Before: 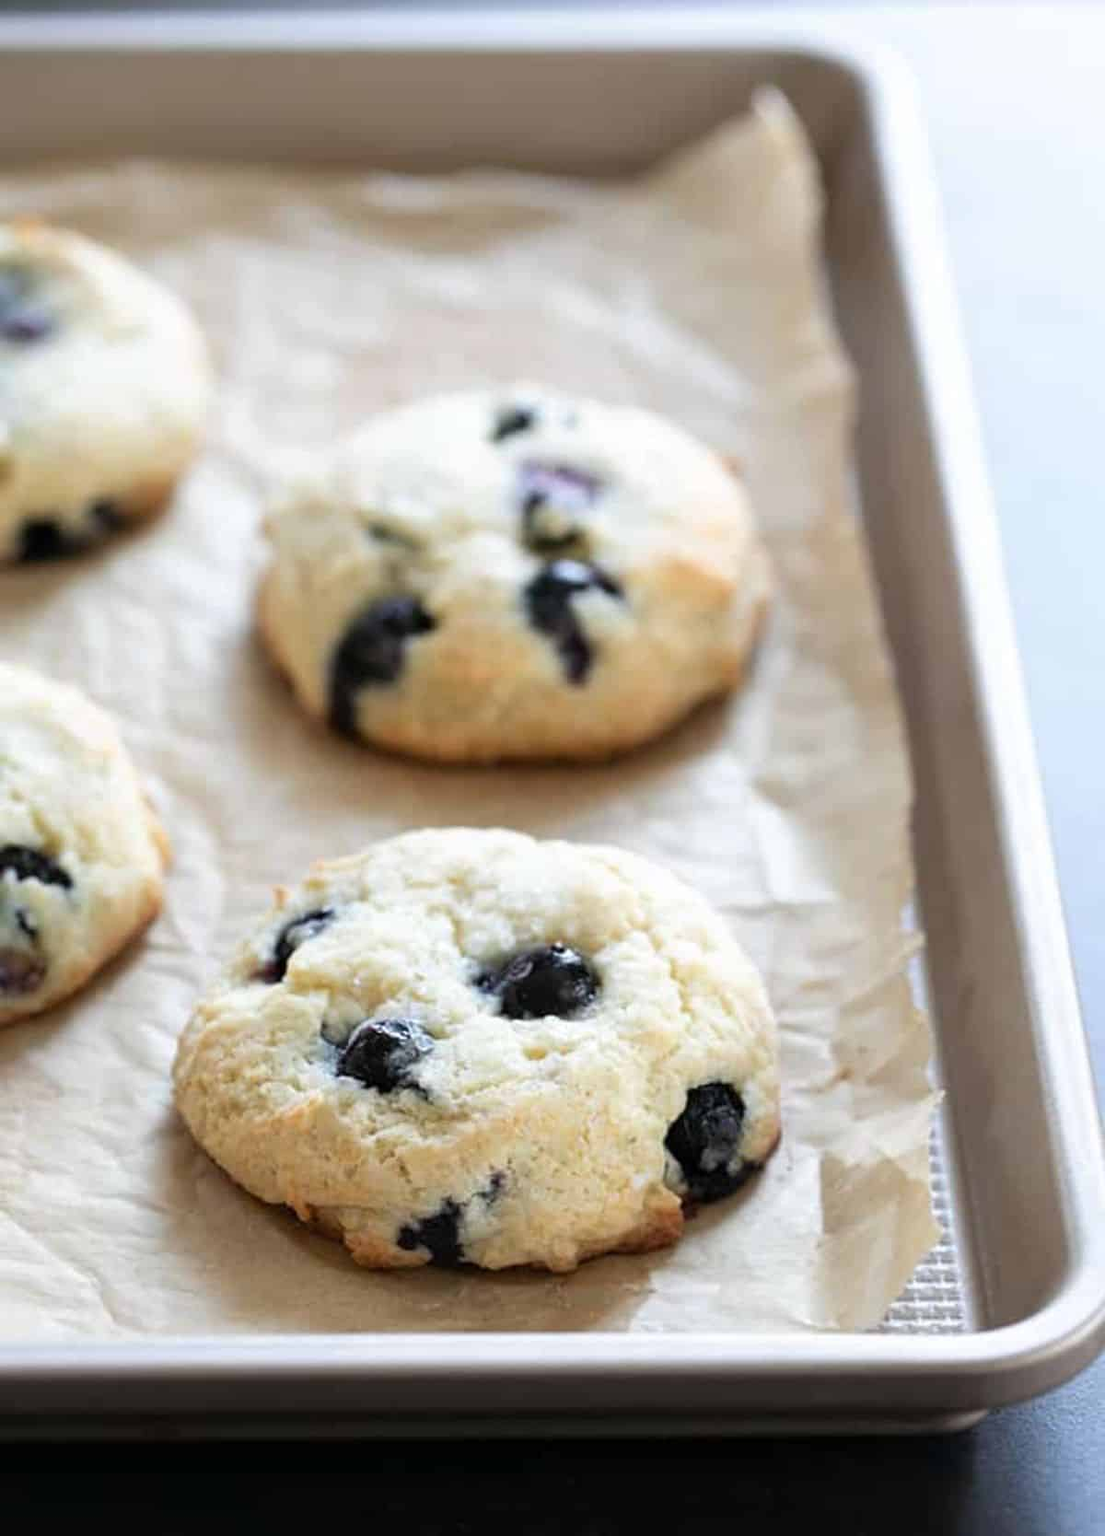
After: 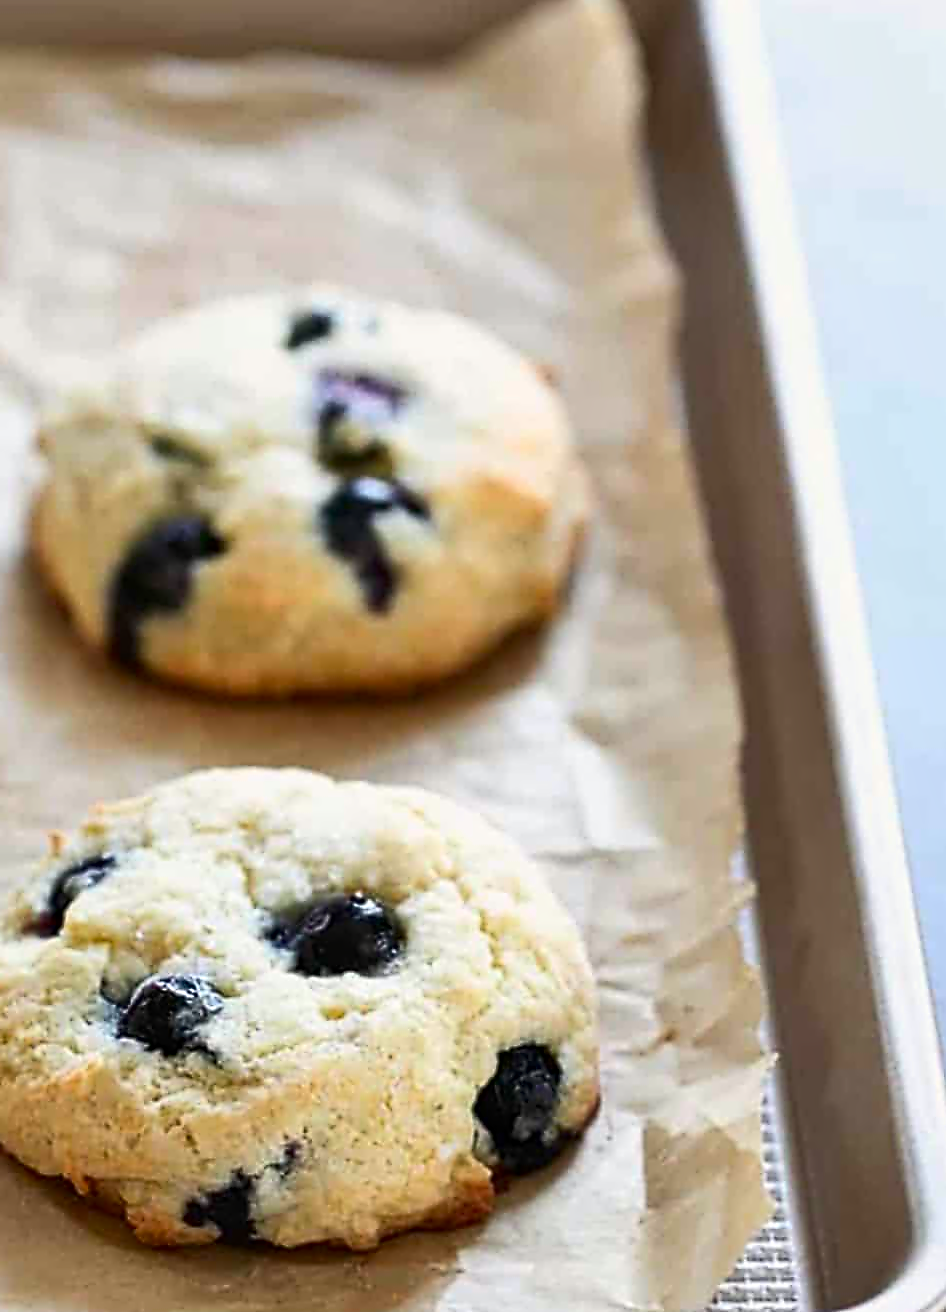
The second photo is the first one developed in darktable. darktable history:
exposure: exposure -0.04 EV
shadows and highlights: soften with gaussian
contrast brightness saturation: contrast 0.18, saturation 0.3
white balance: red 1.009, blue 0.985
contrast equalizer: y [[0.5, 0.5, 0.5, 0.515, 0.749, 0.84], [0.5 ×6], [0.5 ×6], [0, 0, 0, 0.001, 0.067, 0.262], [0 ×6]]
crop and rotate: left 20.74%, top 7.912%, right 0.375%, bottom 13.378%
